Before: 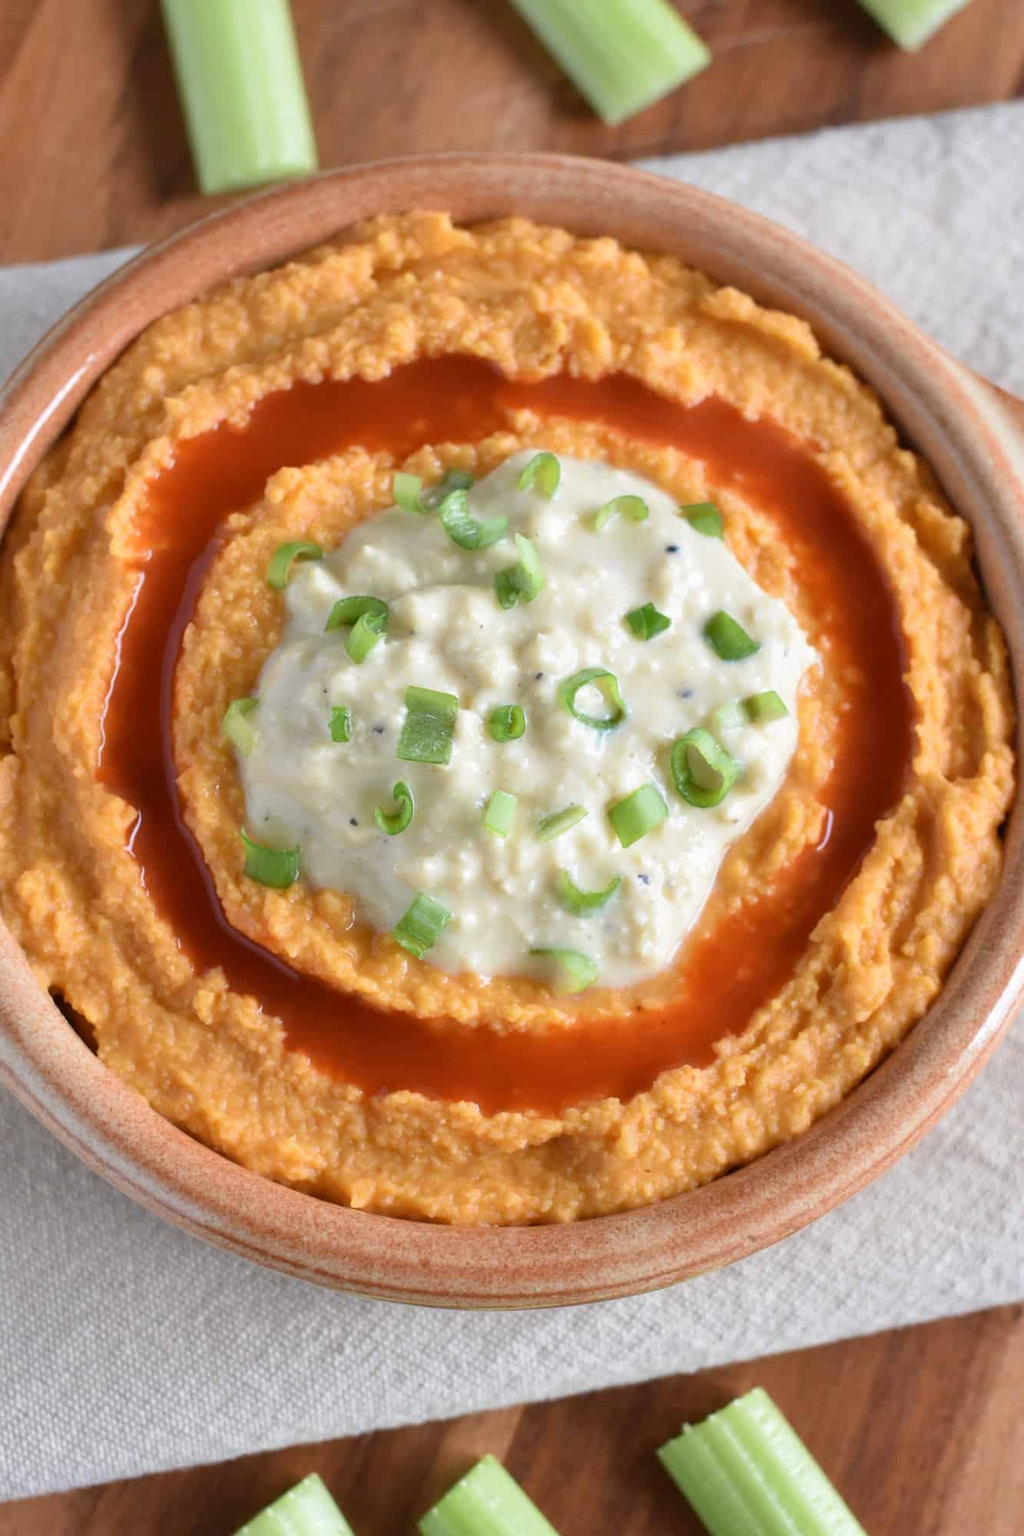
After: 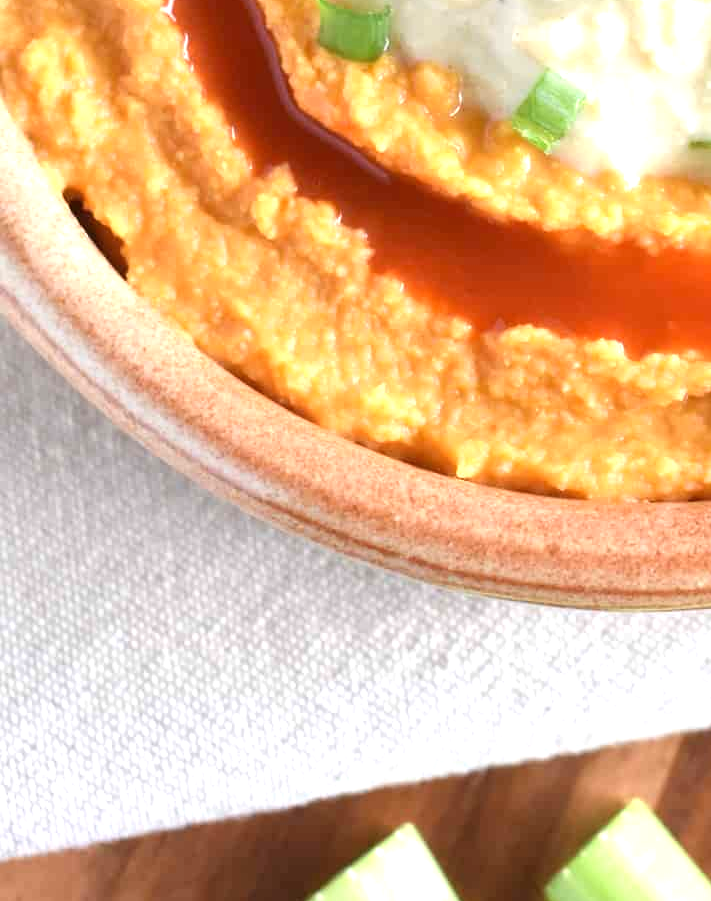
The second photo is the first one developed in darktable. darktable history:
crop and rotate: top 54.778%, right 46.61%, bottom 0.159%
exposure: black level correction 0, exposure 1 EV, compensate exposure bias true, compensate highlight preservation false
